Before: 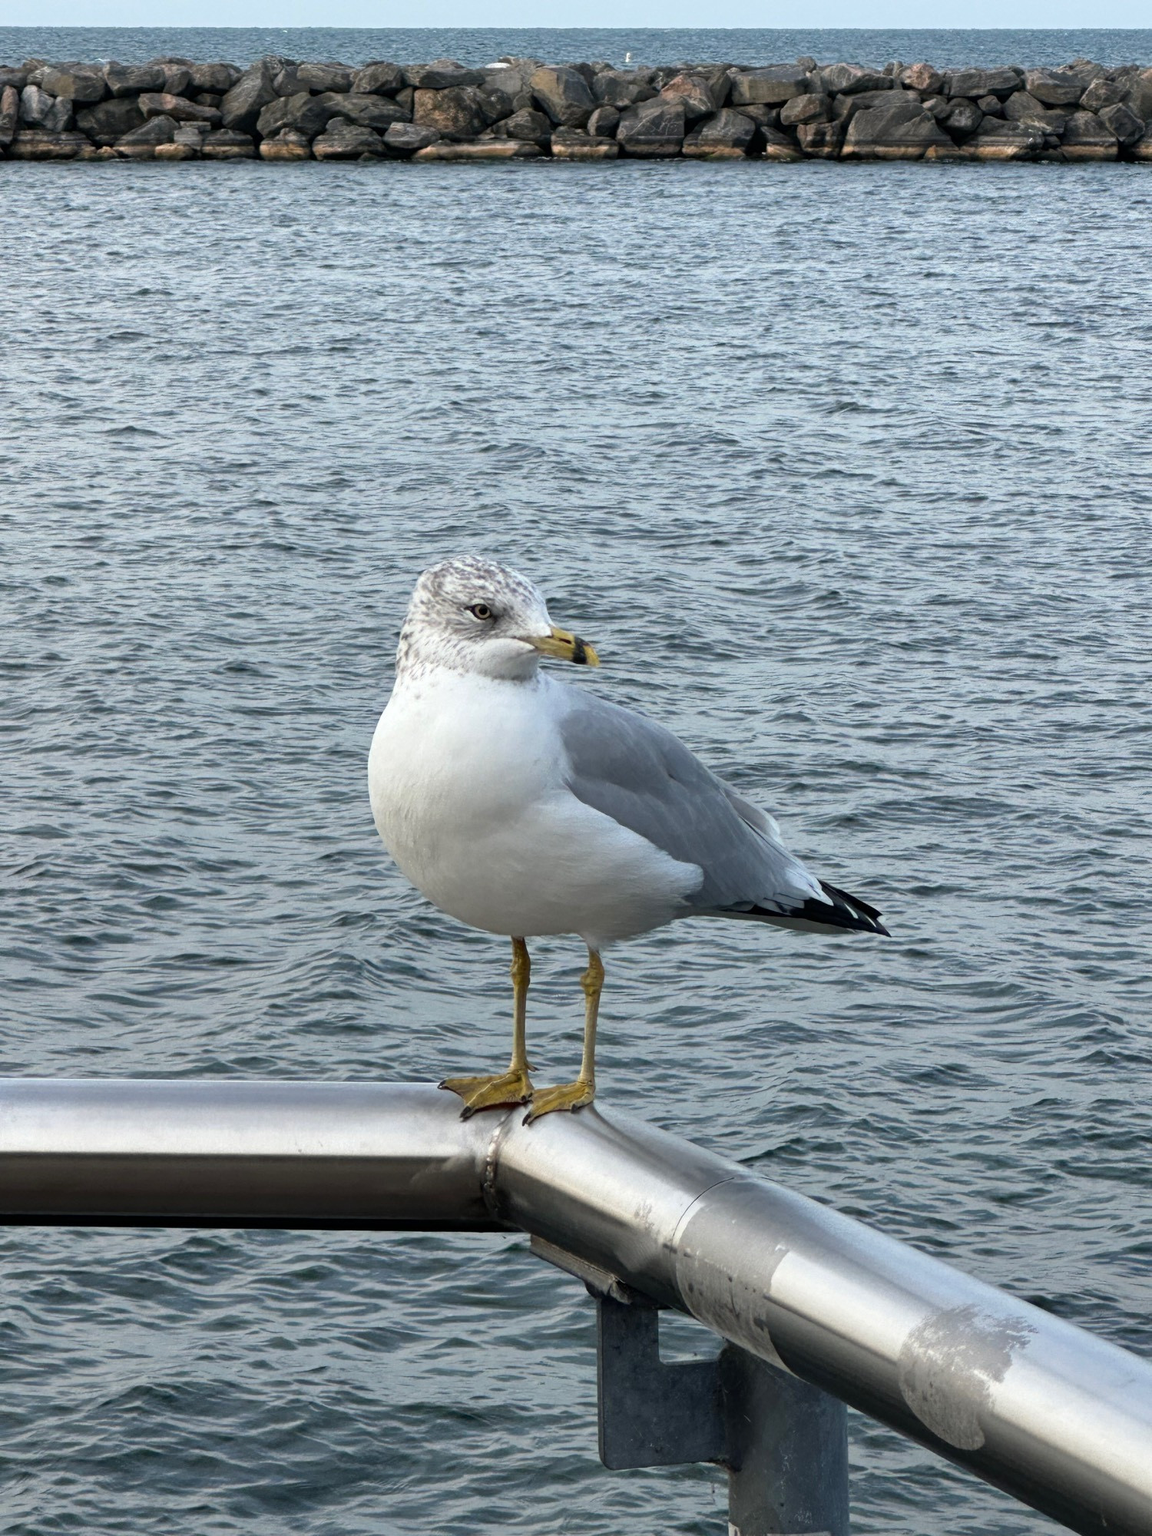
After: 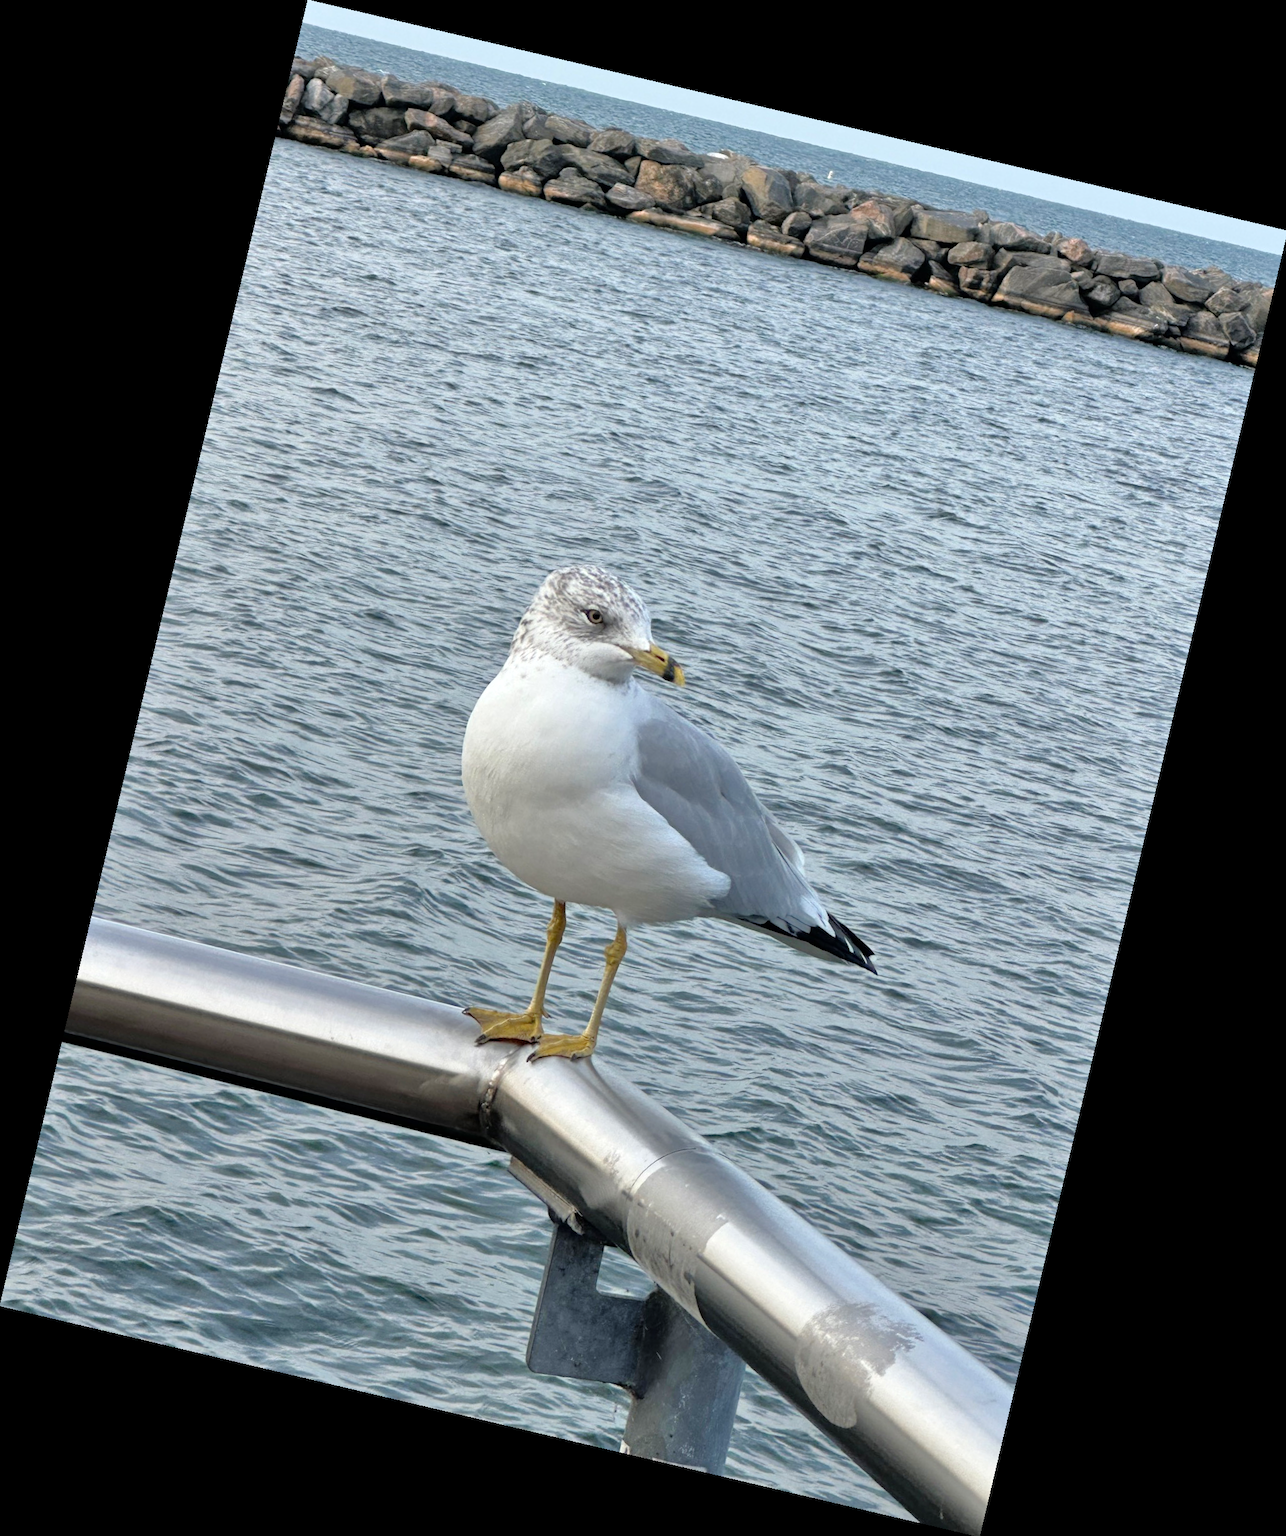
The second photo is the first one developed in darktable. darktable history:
tone equalizer: -7 EV 0.15 EV, -6 EV 0.6 EV, -5 EV 1.15 EV, -4 EV 1.33 EV, -3 EV 1.15 EV, -2 EV 0.6 EV, -1 EV 0.15 EV, mask exposure compensation -0.5 EV
rotate and perspective: rotation 13.27°, automatic cropping off
